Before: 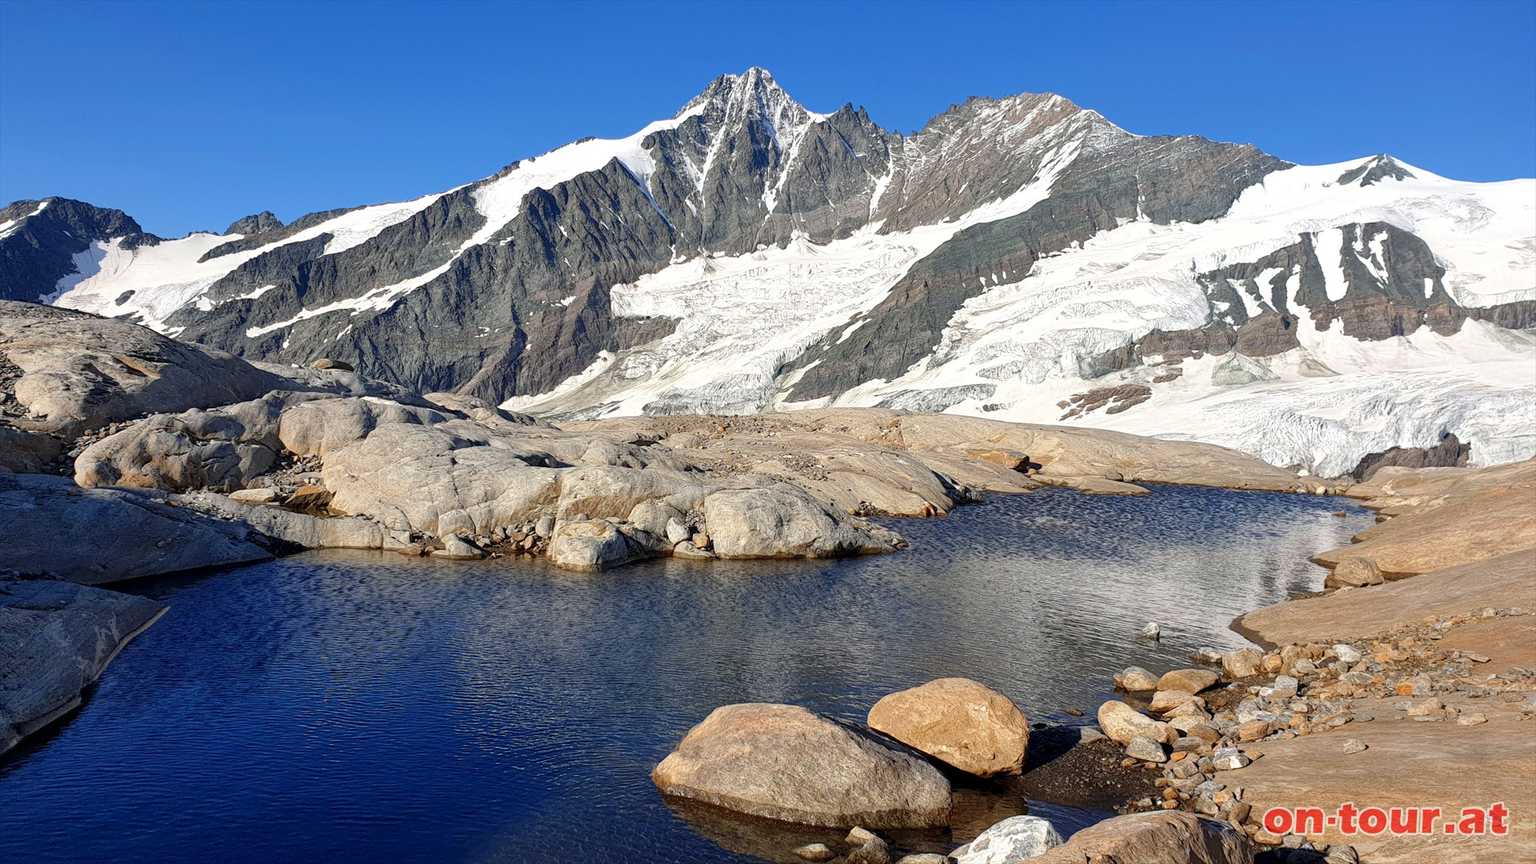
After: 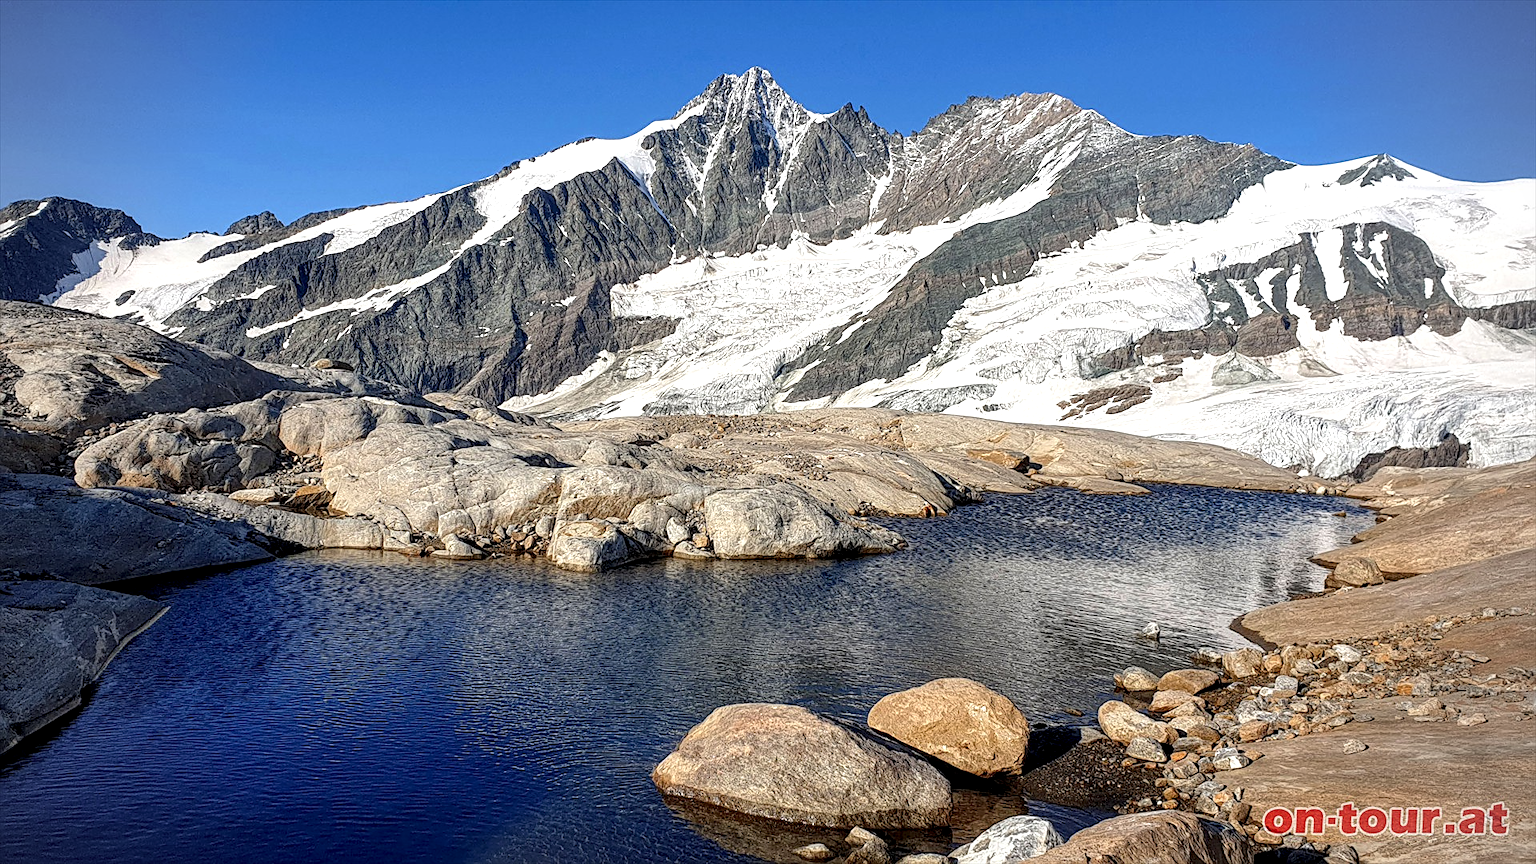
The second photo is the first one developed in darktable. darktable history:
local contrast: highlights 25%, detail 150%
sharpen: on, module defaults
vignetting: fall-off radius 60.92%
